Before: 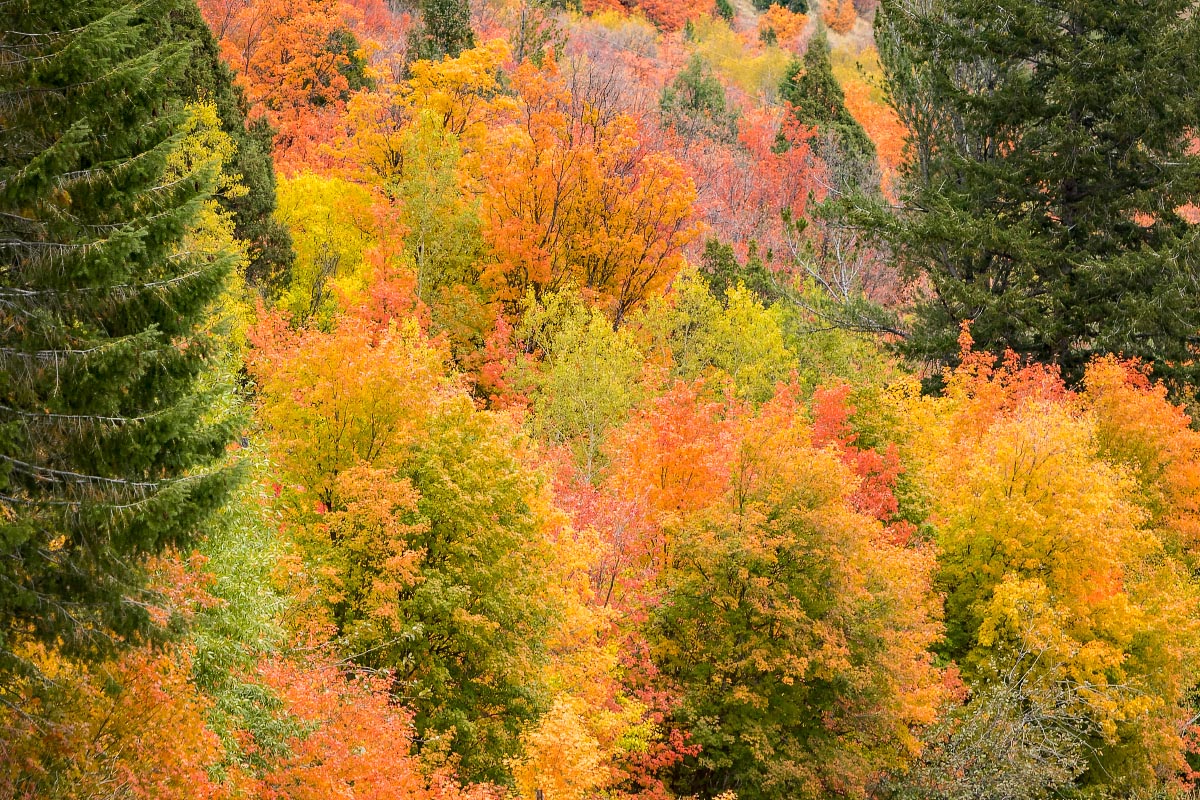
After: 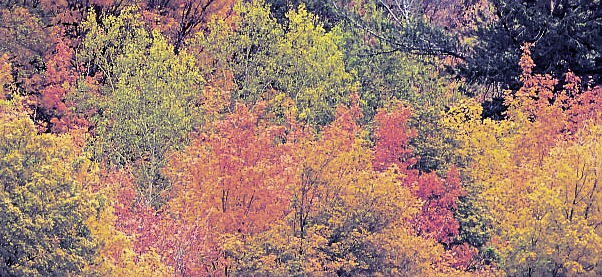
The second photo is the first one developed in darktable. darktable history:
sharpen: on, module defaults
split-toning: shadows › hue 242.67°, shadows › saturation 0.733, highlights › hue 45.33°, highlights › saturation 0.667, balance -53.304, compress 21.15%
crop: left 36.607%, top 34.735%, right 13.146%, bottom 30.611%
white balance: red 0.925, blue 1.046
